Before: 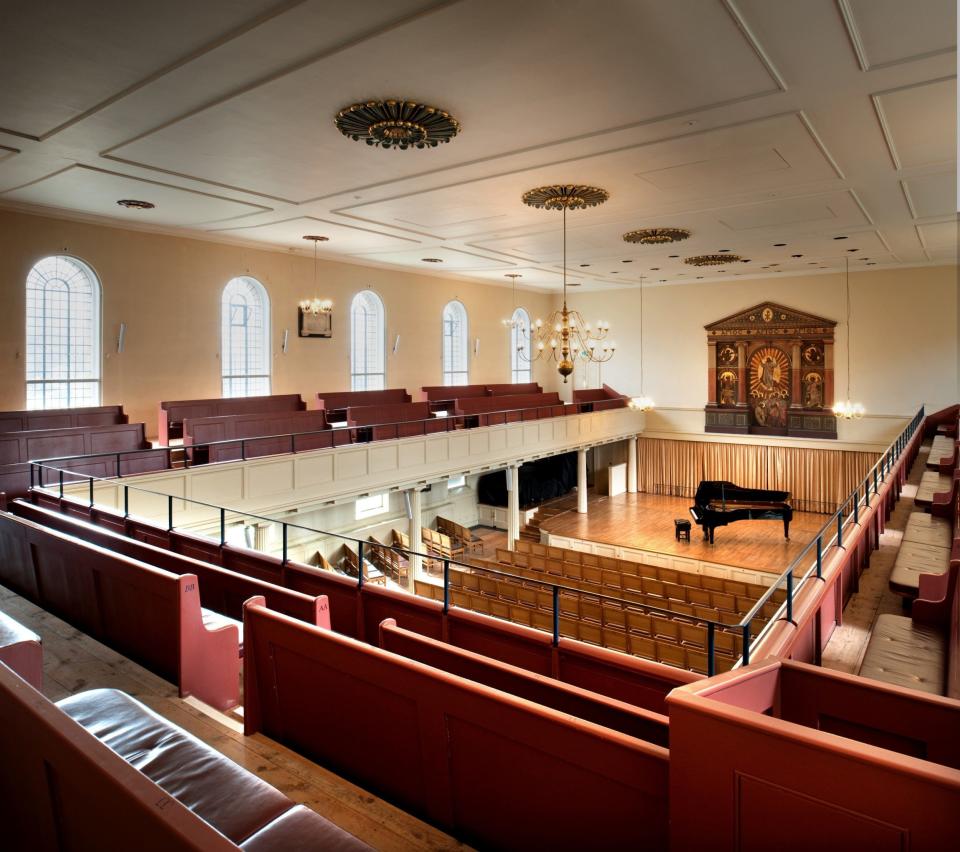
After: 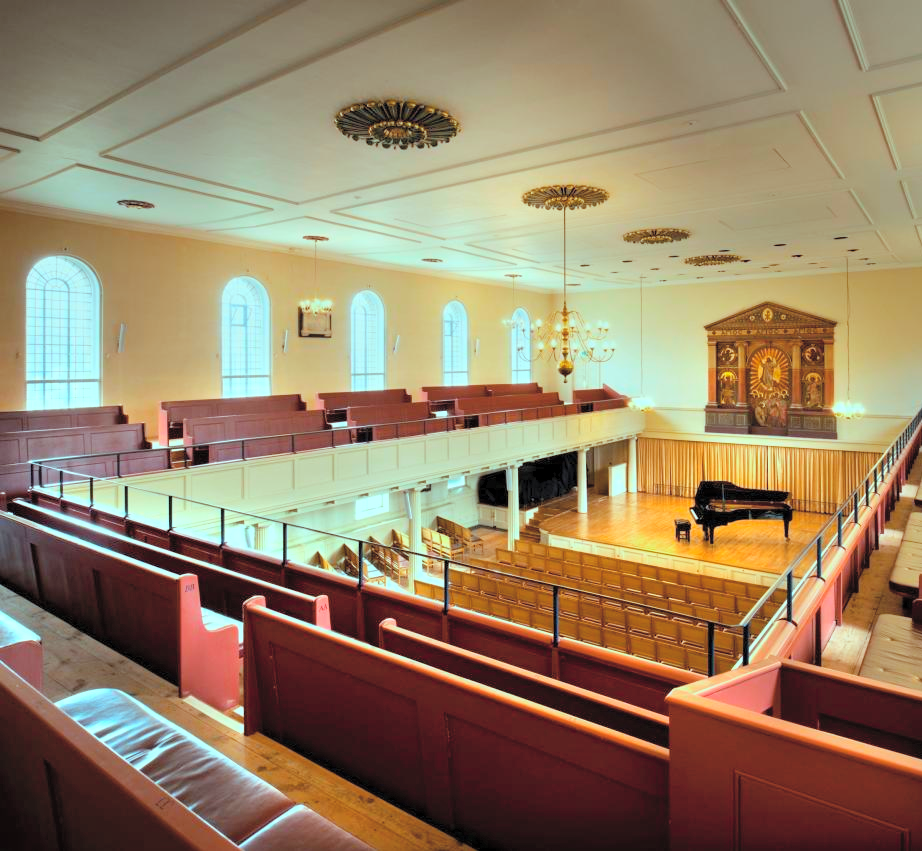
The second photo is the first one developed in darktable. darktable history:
crop: right 3.933%, bottom 0.035%
contrast brightness saturation: brightness 0.287
color balance rgb: highlights gain › chroma 4.06%, highlights gain › hue 200.27°, perceptual saturation grading › global saturation 30.921%, global vibrance 20%
